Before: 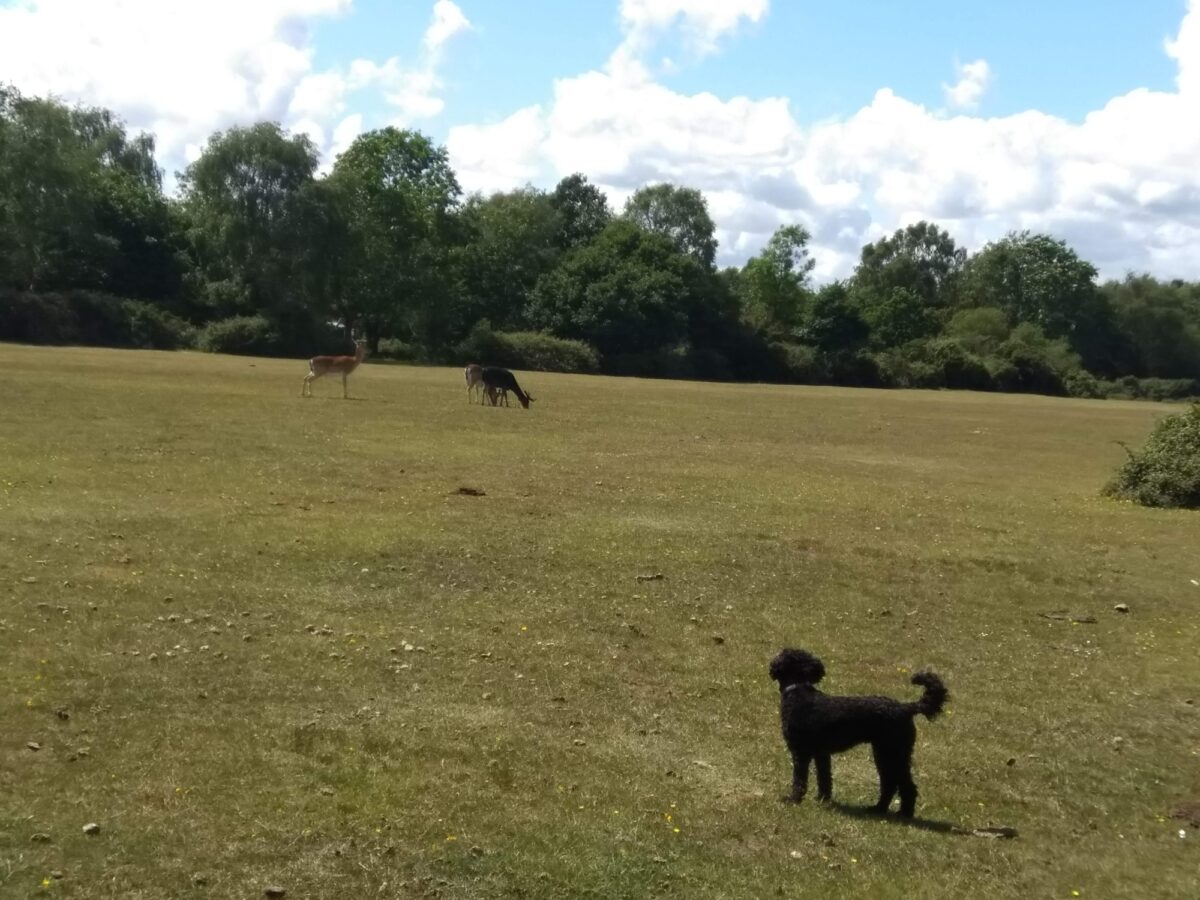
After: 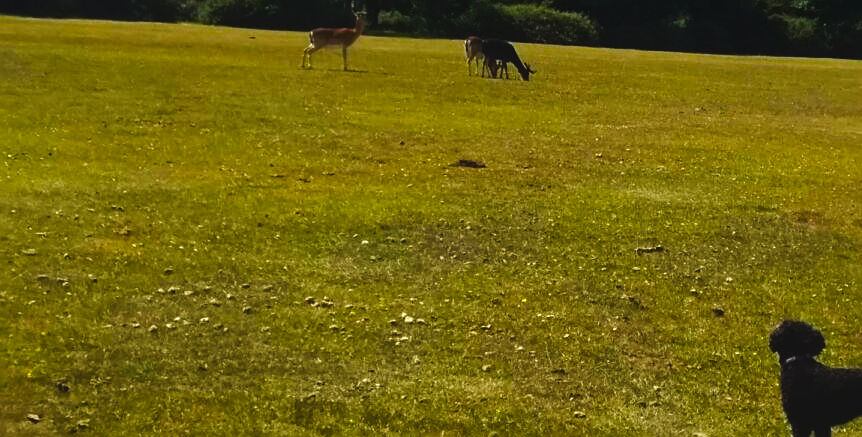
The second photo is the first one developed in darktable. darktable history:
exposure: exposure 0.564 EV, compensate exposure bias true, compensate highlight preservation false
sharpen: on, module defaults
crop: top 36.502%, right 28.154%, bottom 14.906%
tone curve: curves: ch0 [(0, 0) (0.003, 0.006) (0.011, 0.007) (0.025, 0.01) (0.044, 0.015) (0.069, 0.023) (0.1, 0.031) (0.136, 0.045) (0.177, 0.066) (0.224, 0.098) (0.277, 0.139) (0.335, 0.194) (0.399, 0.254) (0.468, 0.346) (0.543, 0.45) (0.623, 0.56) (0.709, 0.667) (0.801, 0.78) (0.898, 0.891) (1, 1)], preserve colors none
tone equalizer: on, module defaults
local contrast: highlights 70%, shadows 64%, detail 84%, midtone range 0.321
color balance rgb: perceptual saturation grading › global saturation 30.256%, contrast 5.495%
